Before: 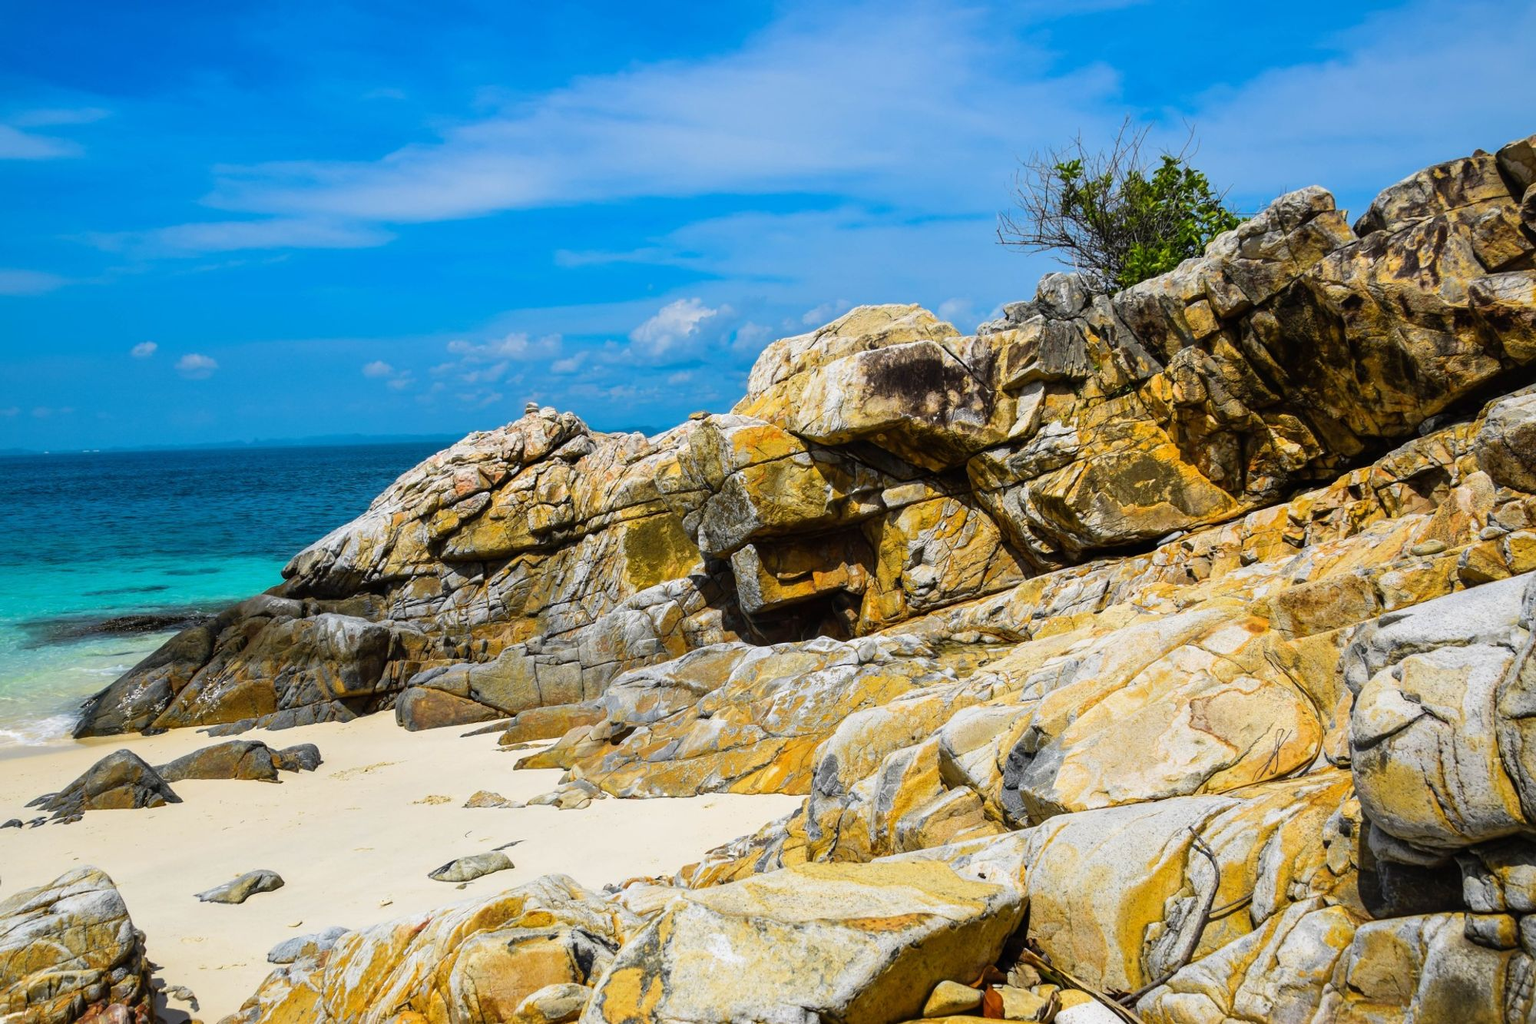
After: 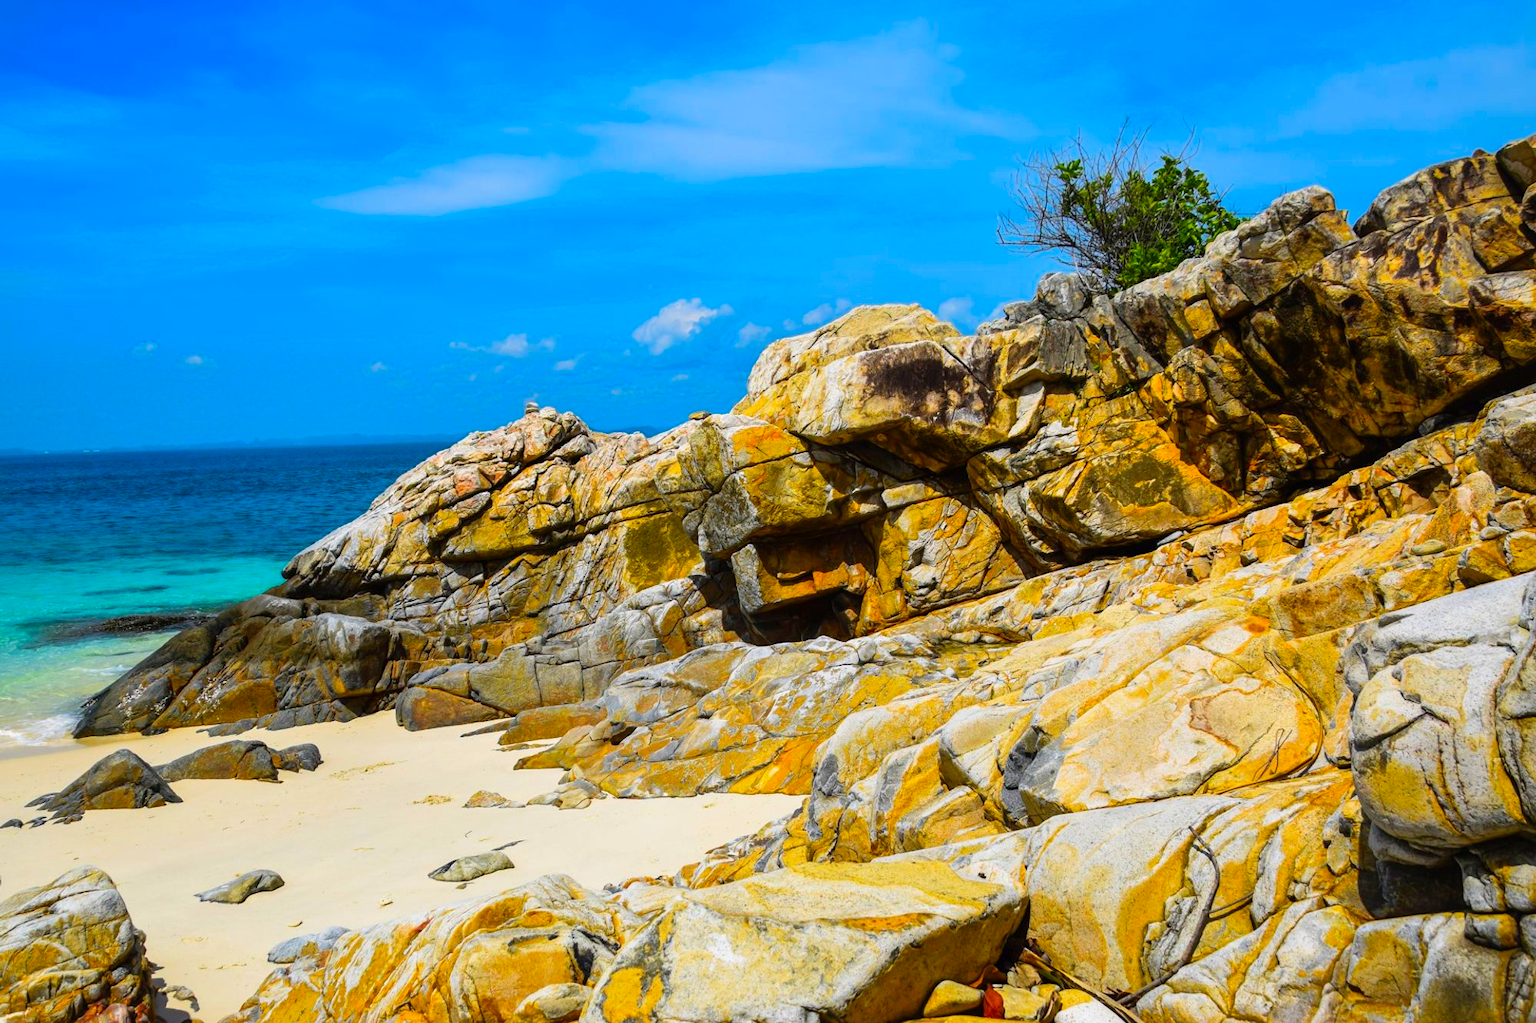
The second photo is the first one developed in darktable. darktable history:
contrast brightness saturation: saturation 0.482
